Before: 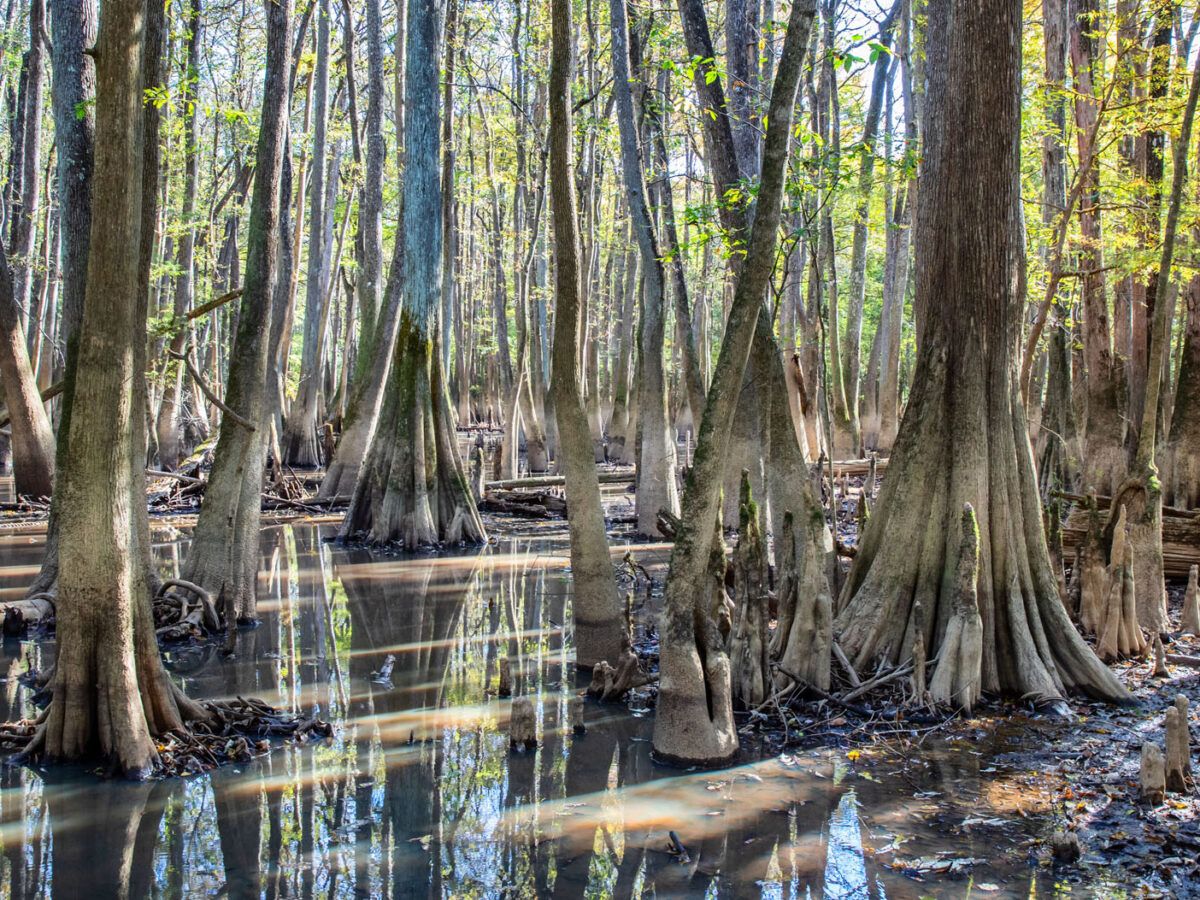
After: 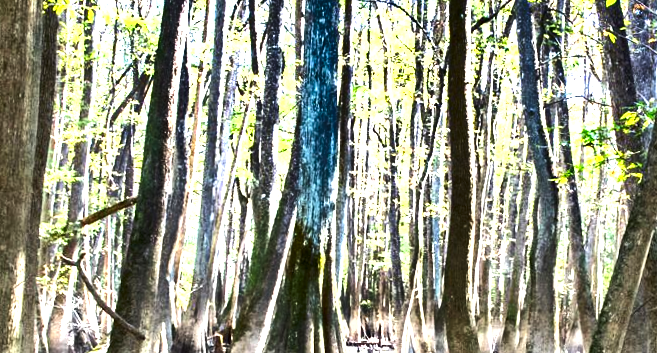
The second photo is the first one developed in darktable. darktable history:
shadows and highlights: white point adjustment -3.64, highlights -63.34, highlights color adjustment 42%, soften with gaussian
crop: left 10.121%, top 10.631%, right 36.218%, bottom 51.526%
exposure: black level correction 0.001, exposure 0.955 EV, compensate exposure bias true, compensate highlight preservation false
rotate and perspective: rotation 1.72°, automatic cropping off
tone equalizer: -8 EV -0.75 EV, -7 EV -0.7 EV, -6 EV -0.6 EV, -5 EV -0.4 EV, -3 EV 0.4 EV, -2 EV 0.6 EV, -1 EV 0.7 EV, +0 EV 0.75 EV, edges refinement/feathering 500, mask exposure compensation -1.57 EV, preserve details no
